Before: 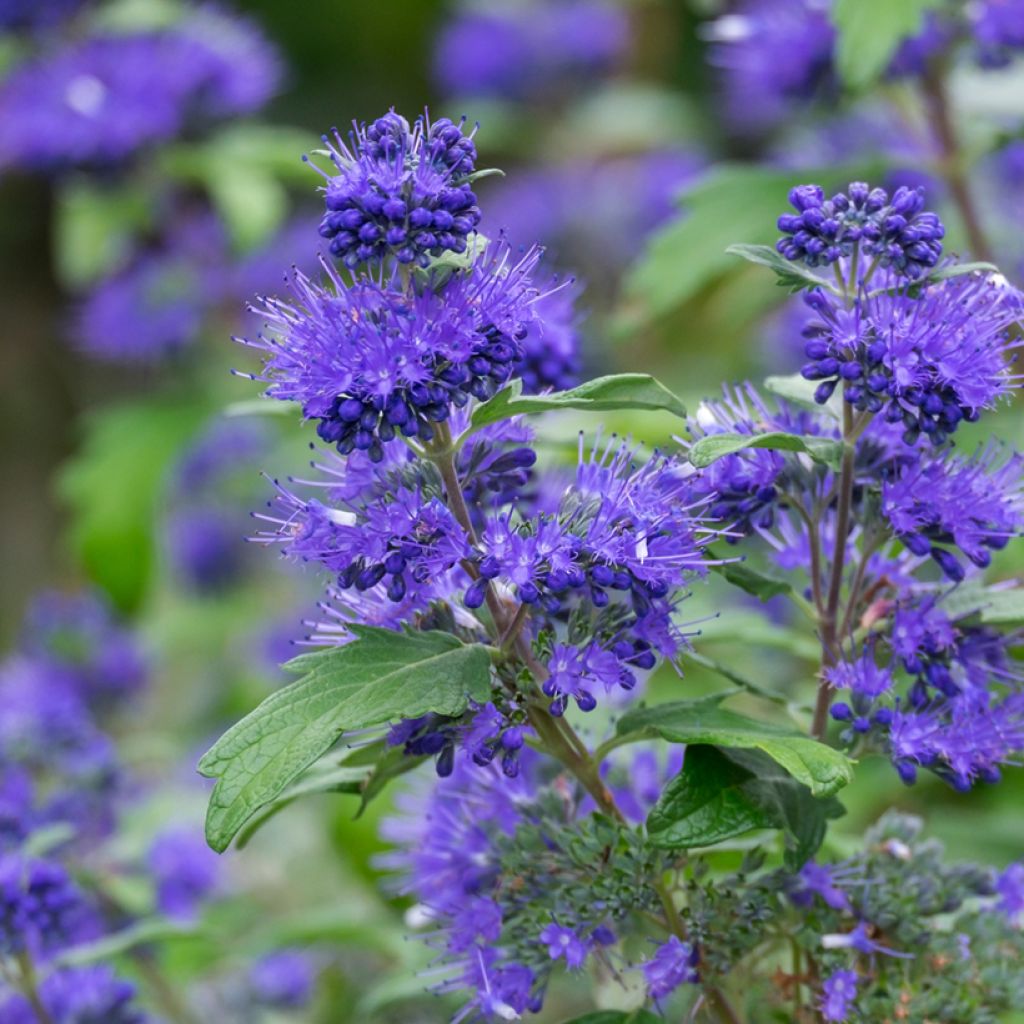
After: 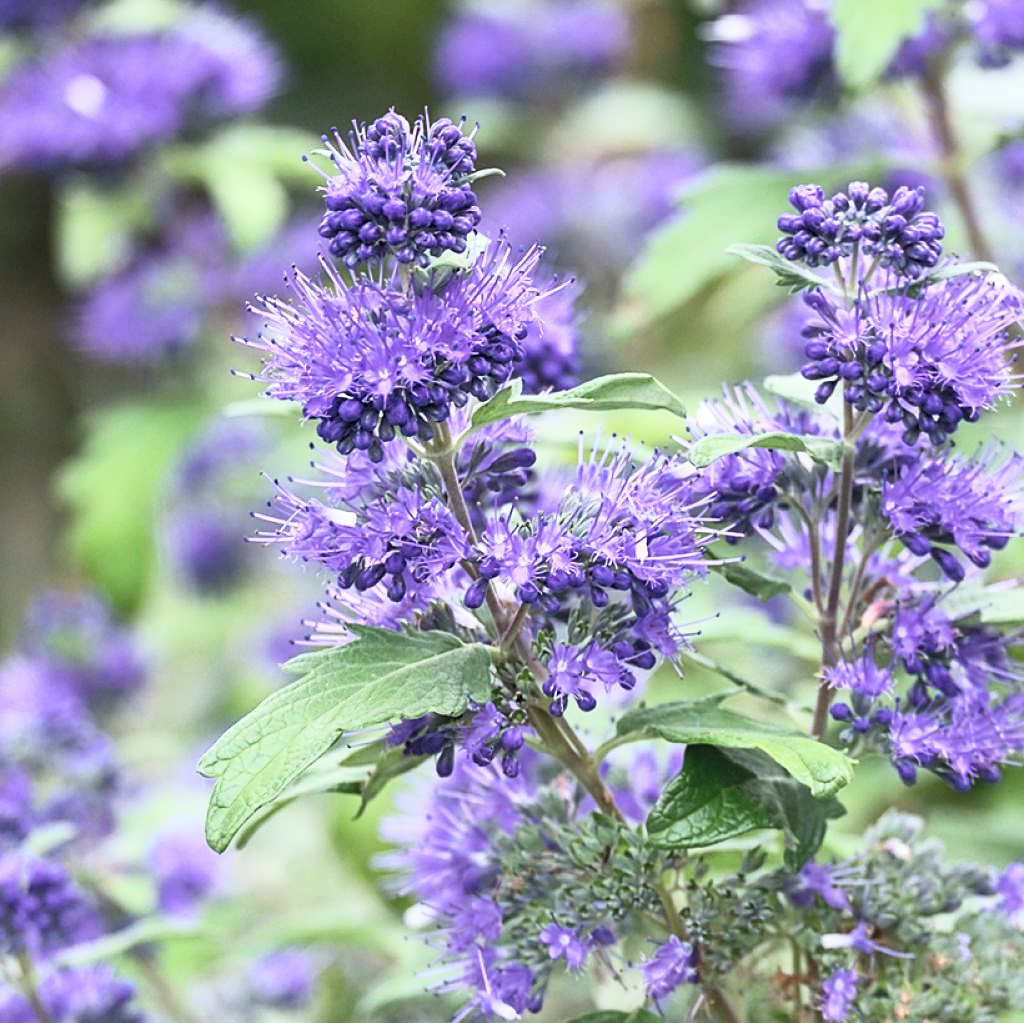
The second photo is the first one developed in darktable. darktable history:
exposure: compensate highlight preservation false
crop: bottom 0.077%
contrast brightness saturation: contrast 0.441, brightness 0.546, saturation -0.183
sharpen: on, module defaults
